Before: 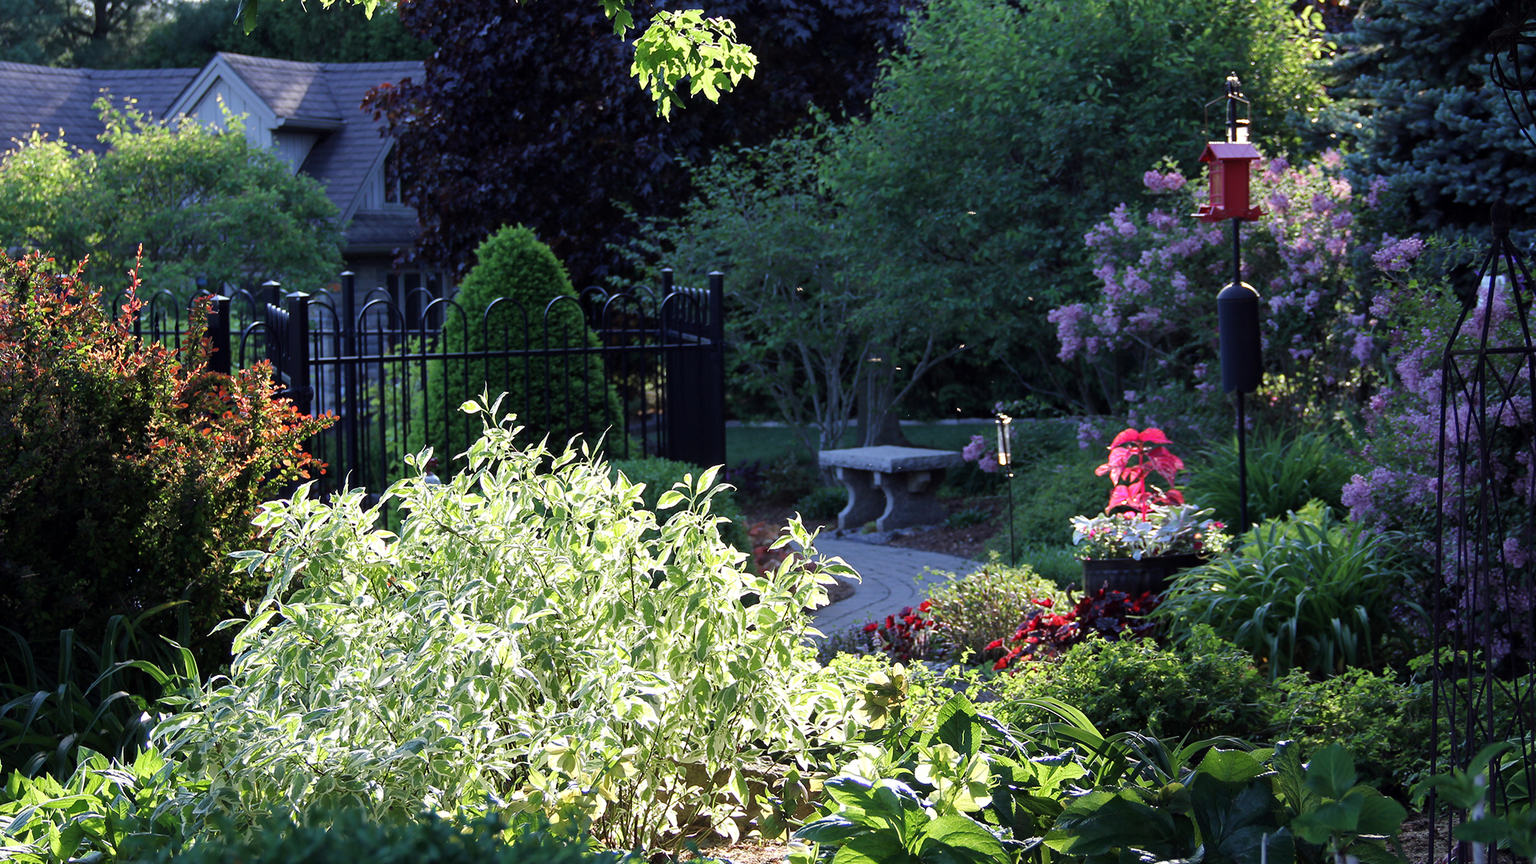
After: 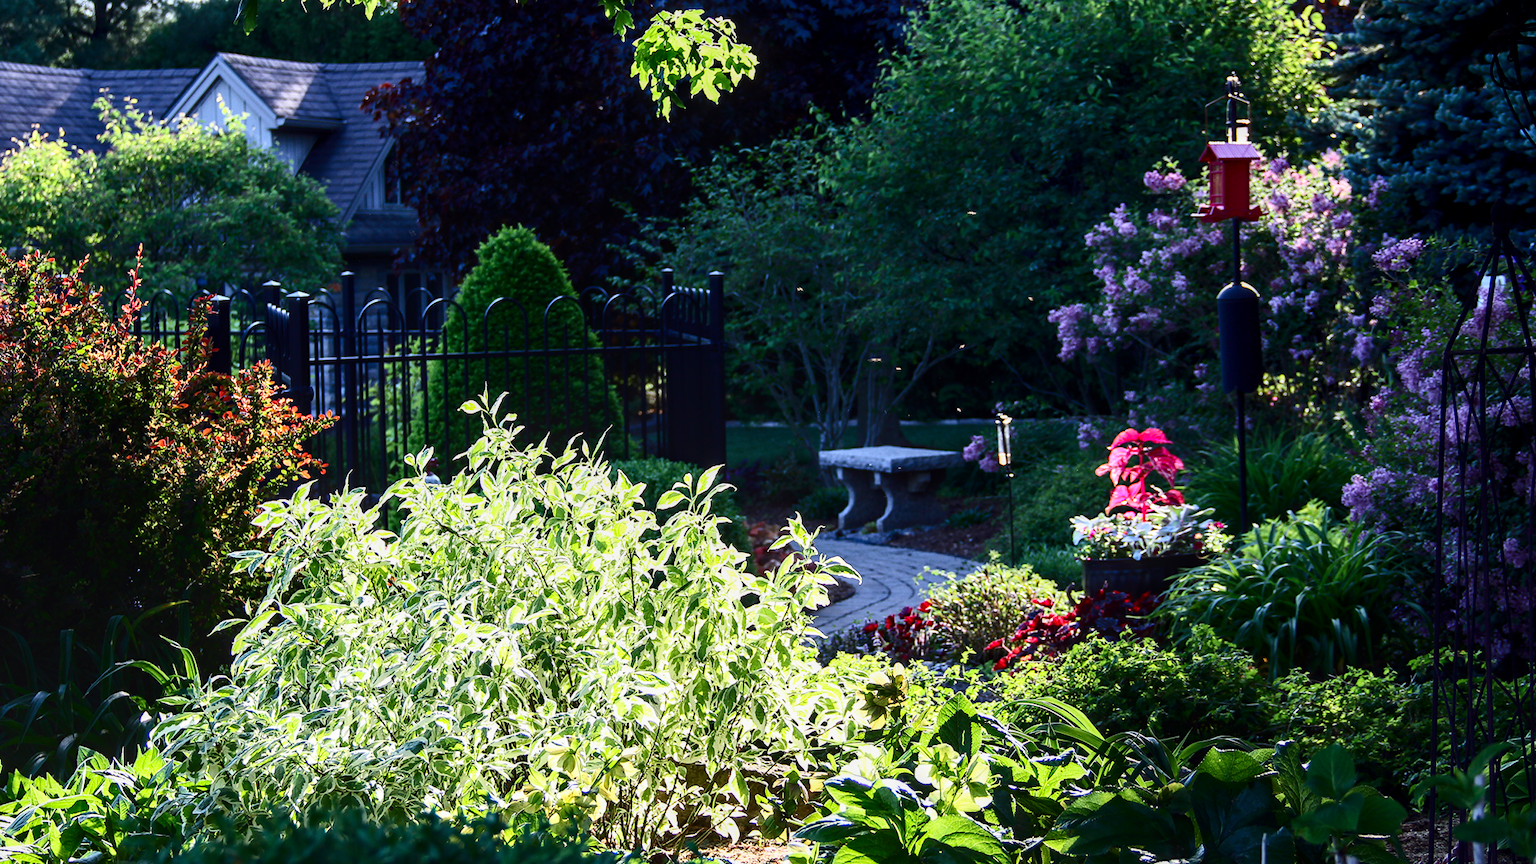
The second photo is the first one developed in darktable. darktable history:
contrast brightness saturation: contrast 0.402, brightness 0.044, saturation 0.248
local contrast: on, module defaults
